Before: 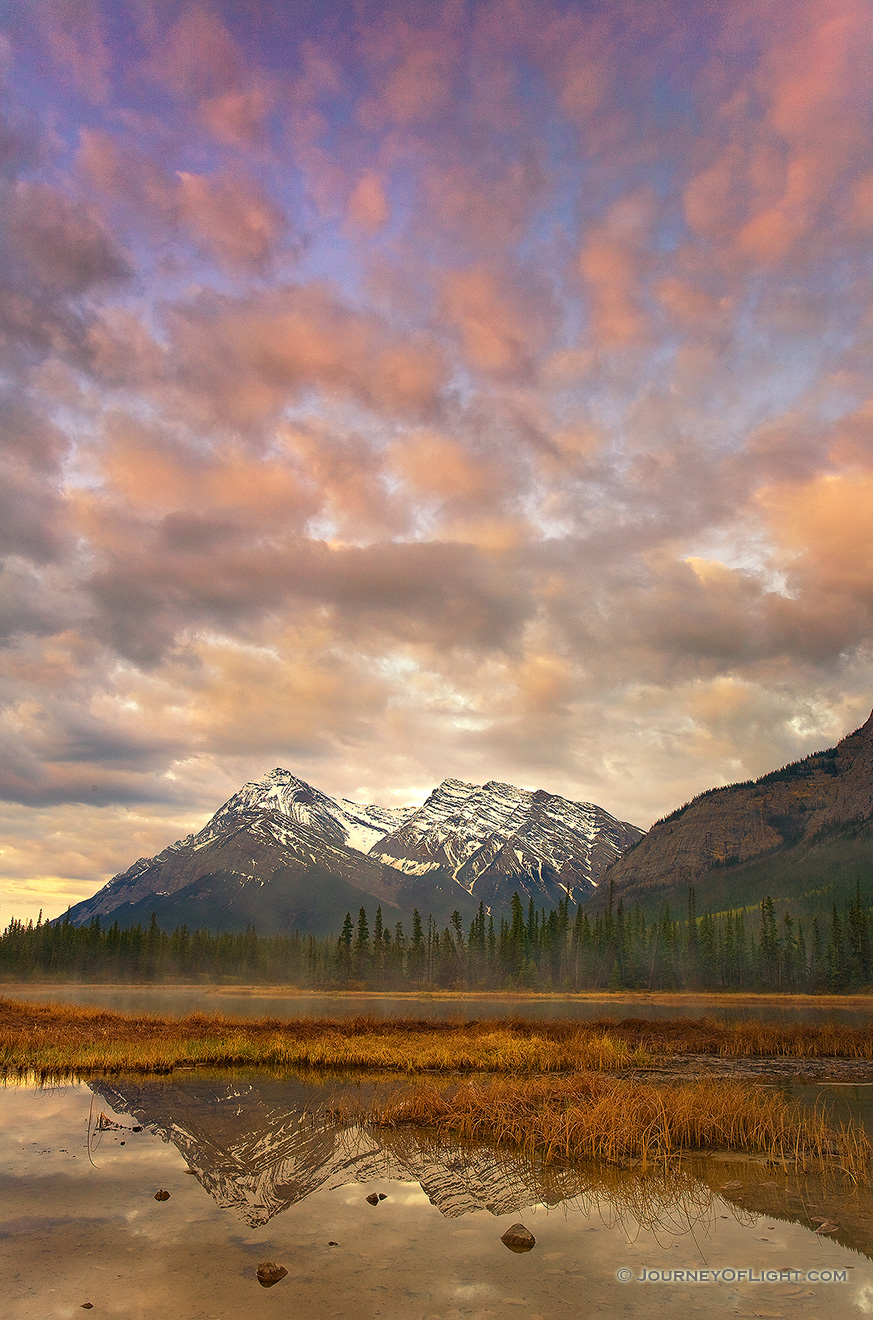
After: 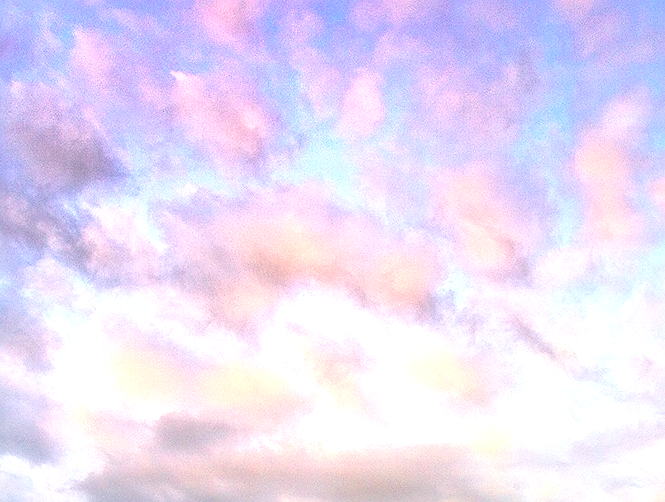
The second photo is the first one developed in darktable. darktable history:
exposure: black level correction 0, exposure 1.2 EV, compensate highlight preservation false
levels: levels [0, 0.474, 0.947]
crop: left 0.579%, top 7.627%, right 23.167%, bottom 54.275%
local contrast: mode bilateral grid, contrast 20, coarseness 50, detail 120%, midtone range 0.2
contrast brightness saturation: contrast 0.1, brightness 0.03, saturation 0.09
color correction: highlights a* -4.98, highlights b* -3.76, shadows a* 3.83, shadows b* 4.08
sharpen: on, module defaults
white balance: red 0.926, green 1.003, blue 1.133
